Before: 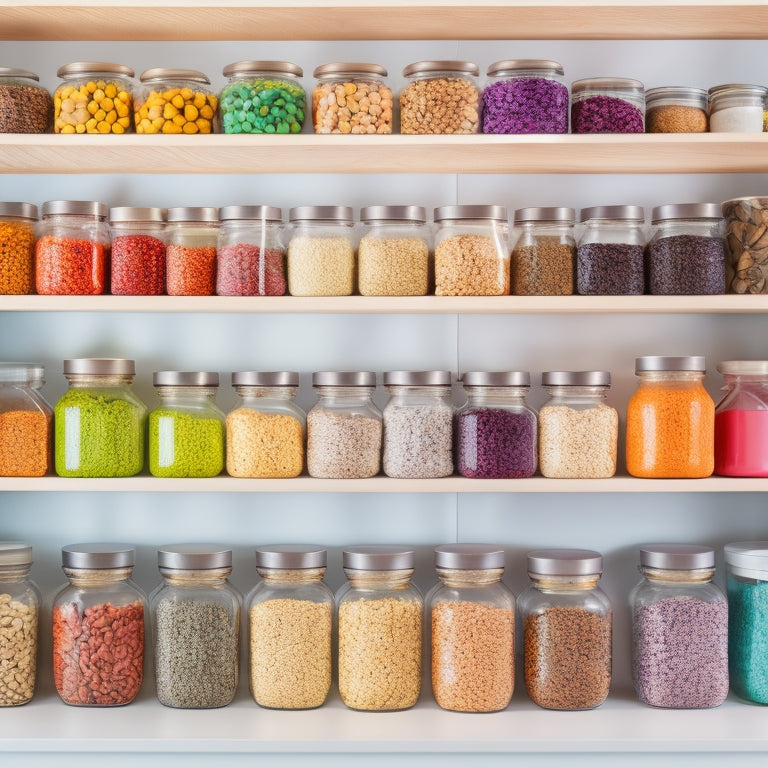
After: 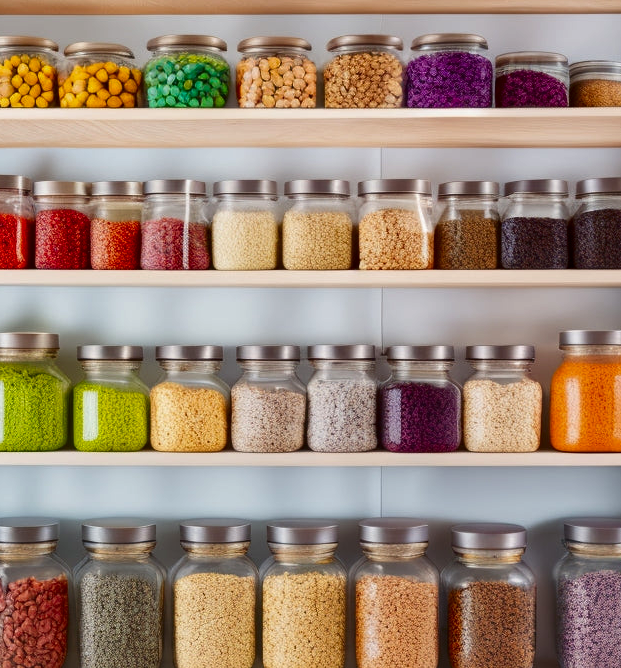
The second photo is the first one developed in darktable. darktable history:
contrast brightness saturation: contrast 0.1, brightness -0.26, saturation 0.14
crop: left 9.929%, top 3.475%, right 9.188%, bottom 9.529%
